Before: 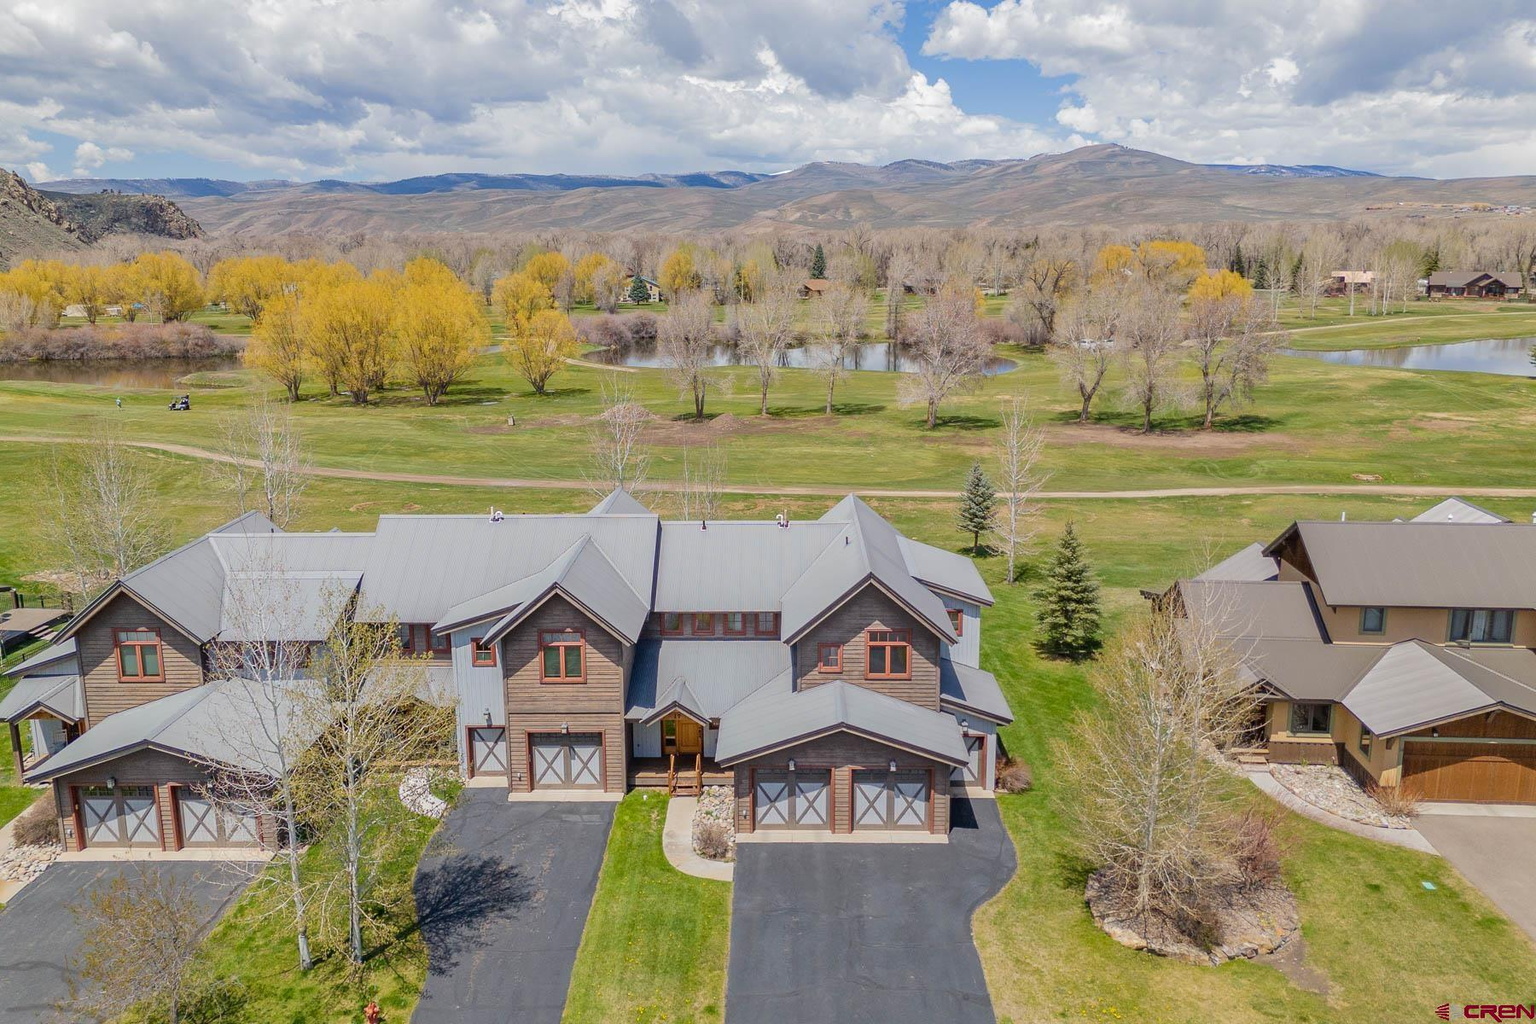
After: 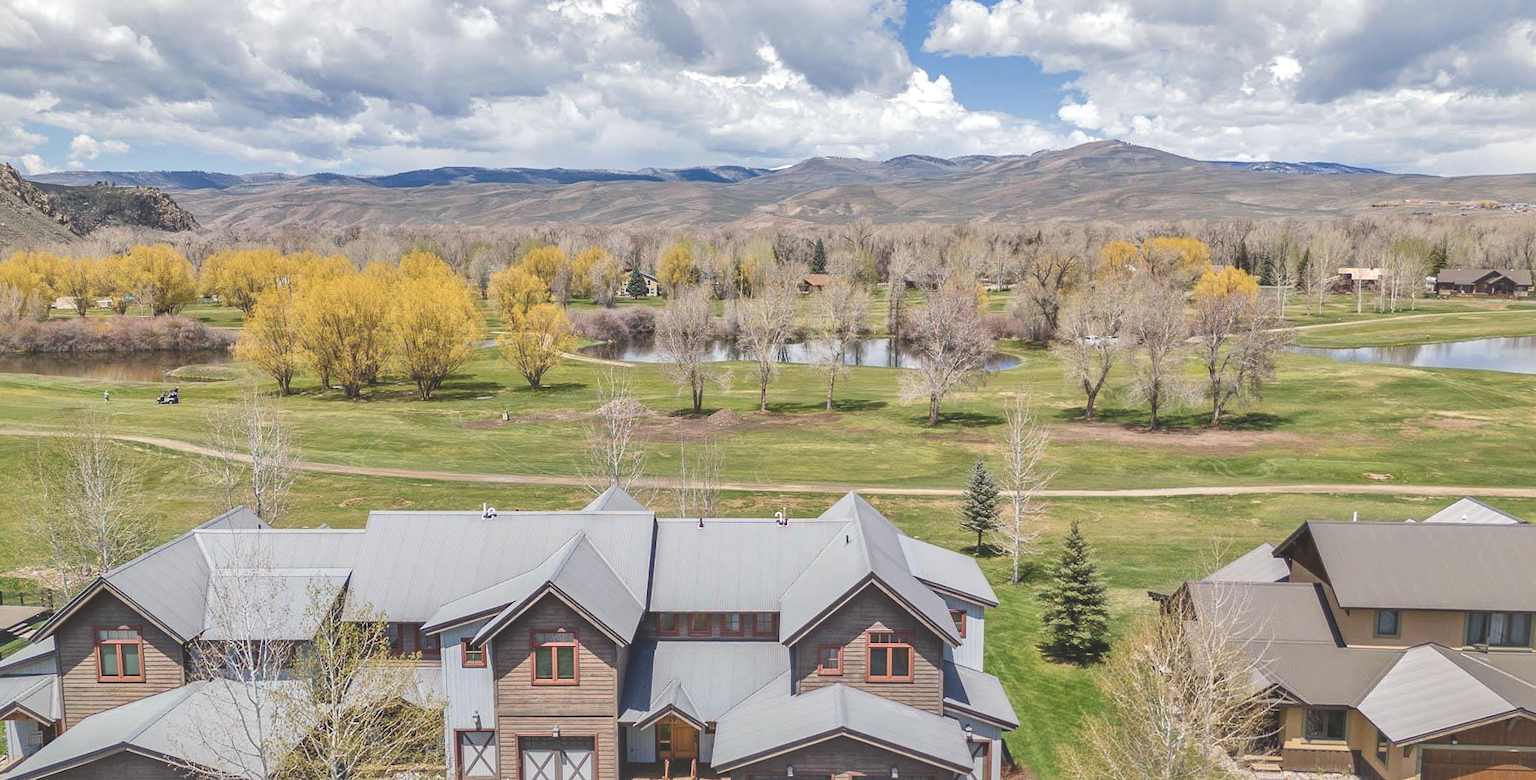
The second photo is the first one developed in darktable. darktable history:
exposure: black level correction -0.041, exposure 0.064 EV, compensate highlight preservation false
local contrast: mode bilateral grid, contrast 25, coarseness 60, detail 151%, midtone range 0.2
rotate and perspective: rotation 0.226°, lens shift (vertical) -0.042, crop left 0.023, crop right 0.982, crop top 0.006, crop bottom 0.994
crop: bottom 24.967%
